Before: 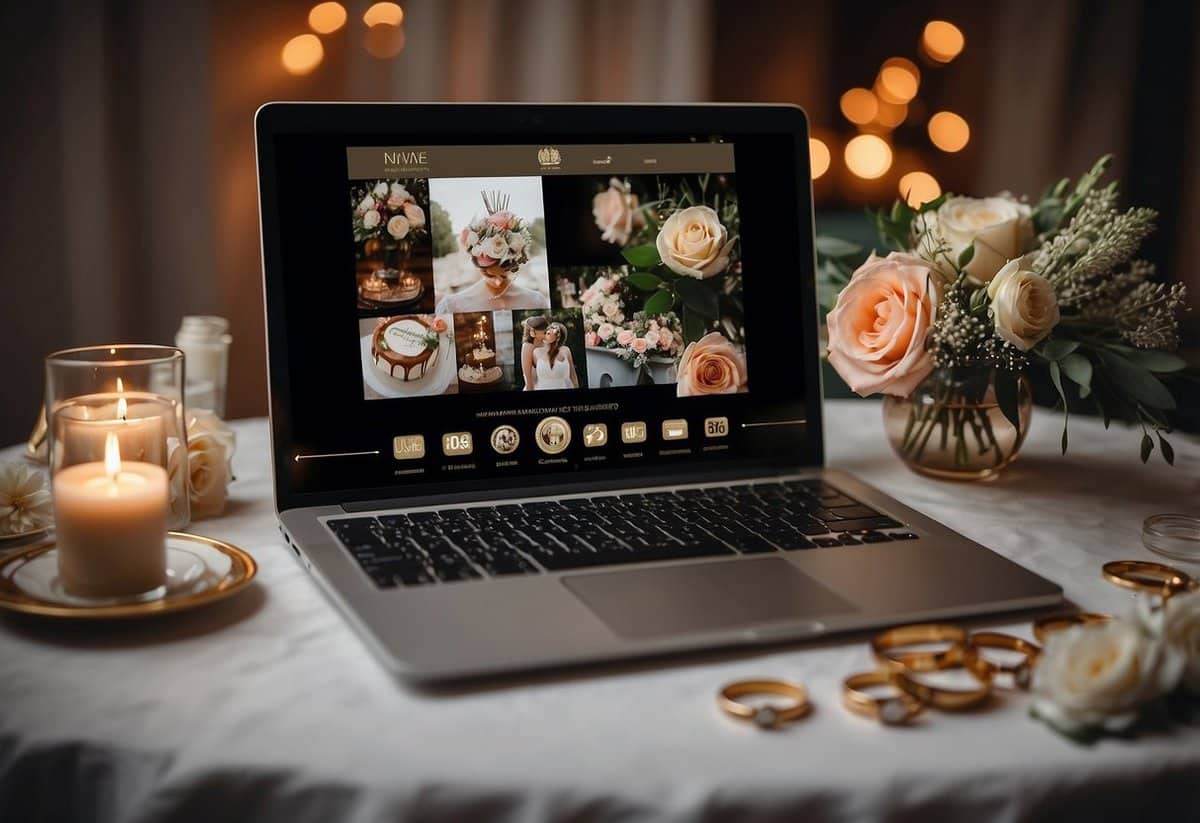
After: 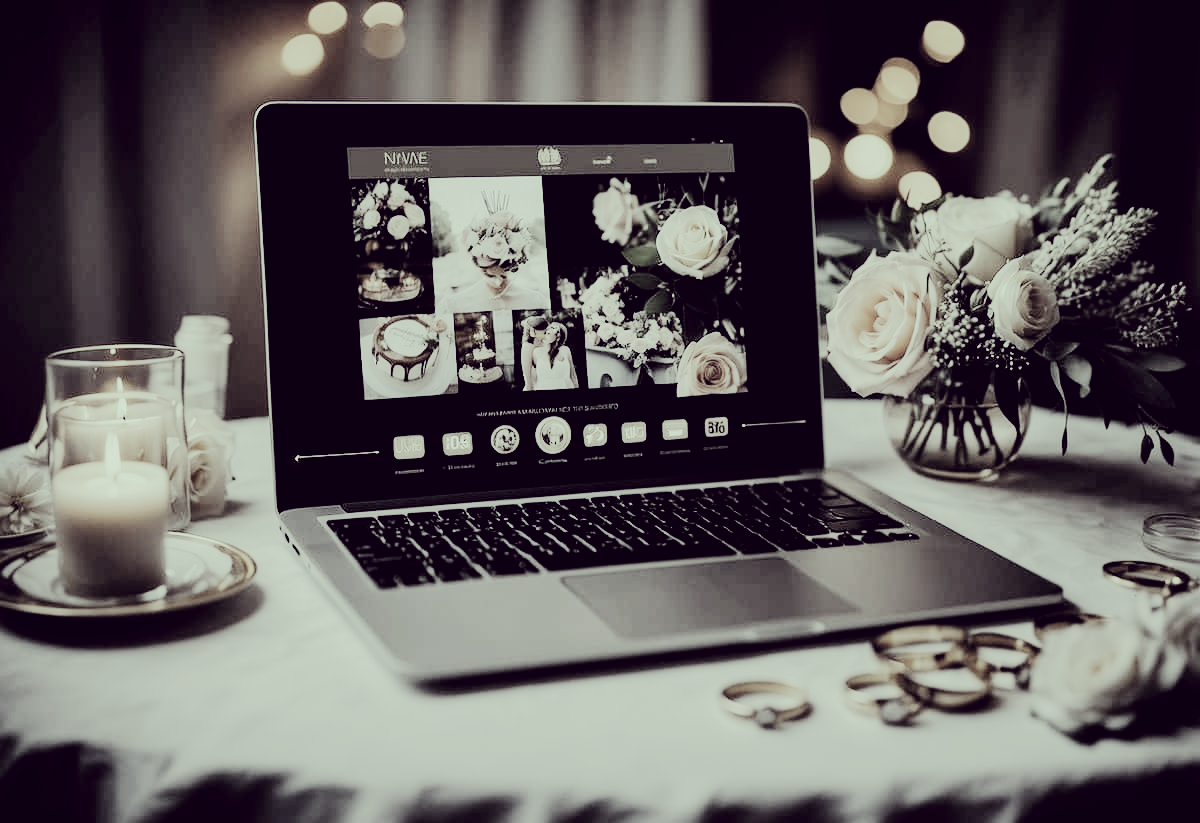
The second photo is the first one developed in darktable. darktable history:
filmic rgb: black relative exposure -5.02 EV, white relative exposure 3.99 EV, hardness 2.89, contrast 1.296, highlights saturation mix -30.04%, preserve chrominance no, color science v5 (2021), contrast in shadows safe, contrast in highlights safe
color correction: highlights a* -20.93, highlights b* 20.42, shadows a* 19.57, shadows b* -19.76, saturation 0.415
tone equalizer: -7 EV 0.156 EV, -6 EV 0.581 EV, -5 EV 1.12 EV, -4 EV 1.35 EV, -3 EV 1.16 EV, -2 EV 0.6 EV, -1 EV 0.167 EV, edges refinement/feathering 500, mask exposure compensation -1.57 EV, preserve details no
